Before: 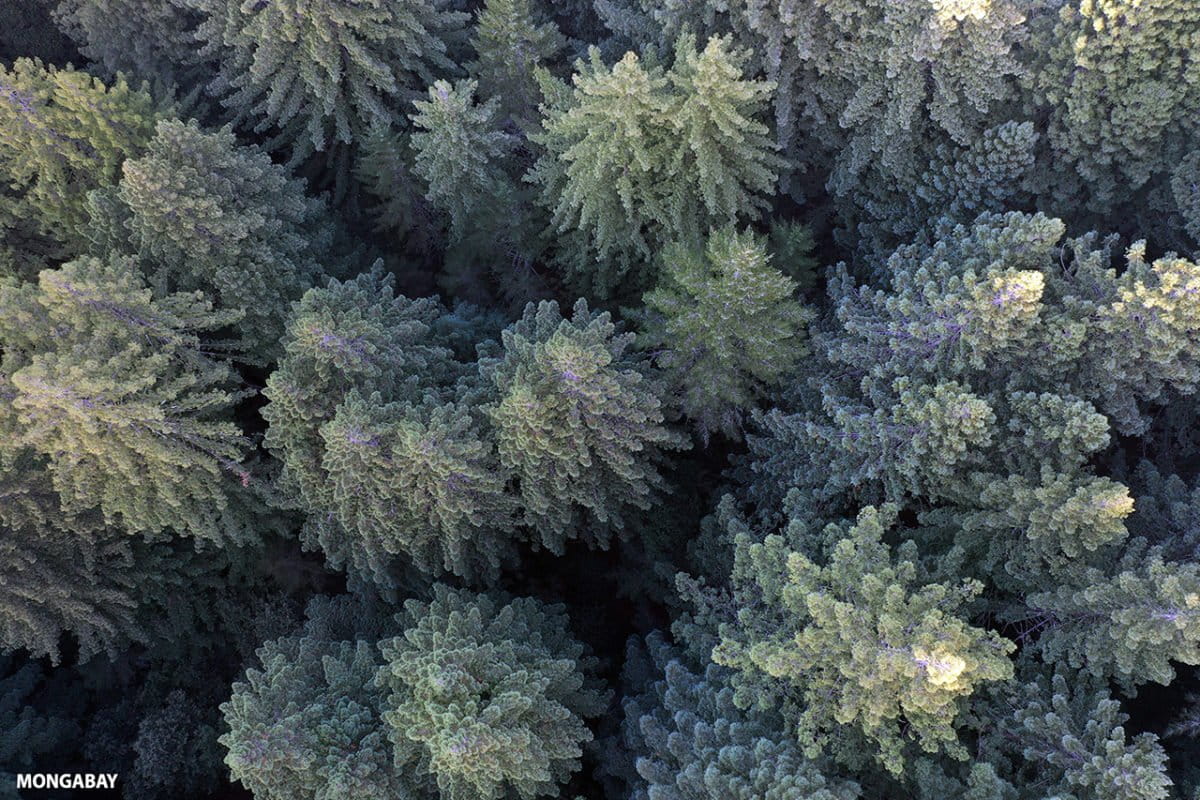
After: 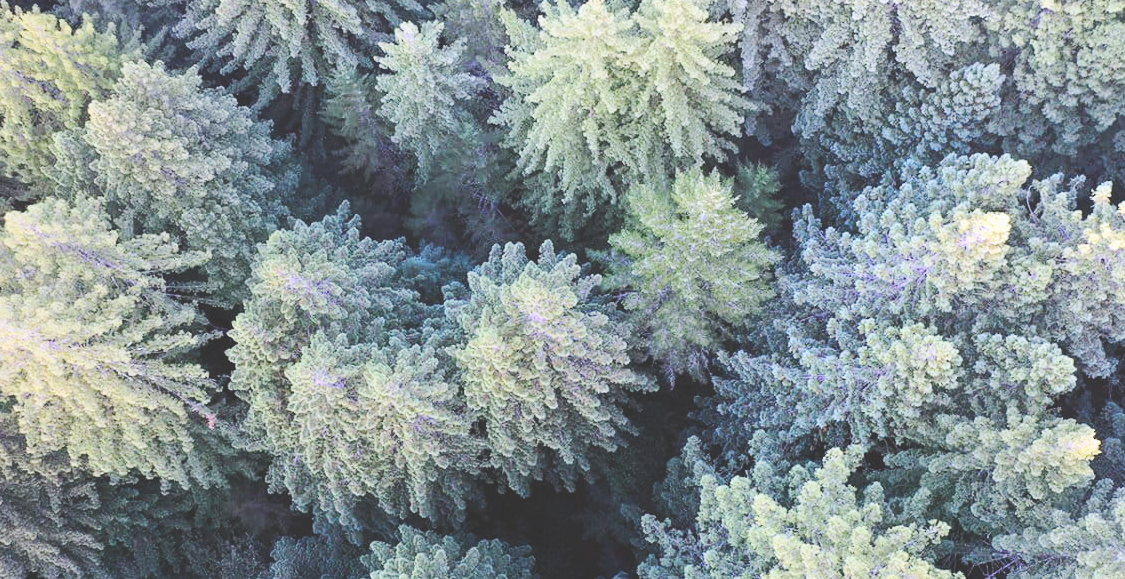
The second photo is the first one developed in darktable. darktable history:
exposure: black level correction -0.015, exposure -0.13 EV, compensate exposure bias true, compensate highlight preservation false
base curve: curves: ch0 [(0, 0) (0.025, 0.046) (0.112, 0.277) (0.467, 0.74) (0.814, 0.929) (1, 0.942)], preserve colors none
crop: left 2.841%, top 7.35%, right 3.352%, bottom 20.21%
contrast brightness saturation: contrast 0.197, brightness 0.157, saturation 0.221
